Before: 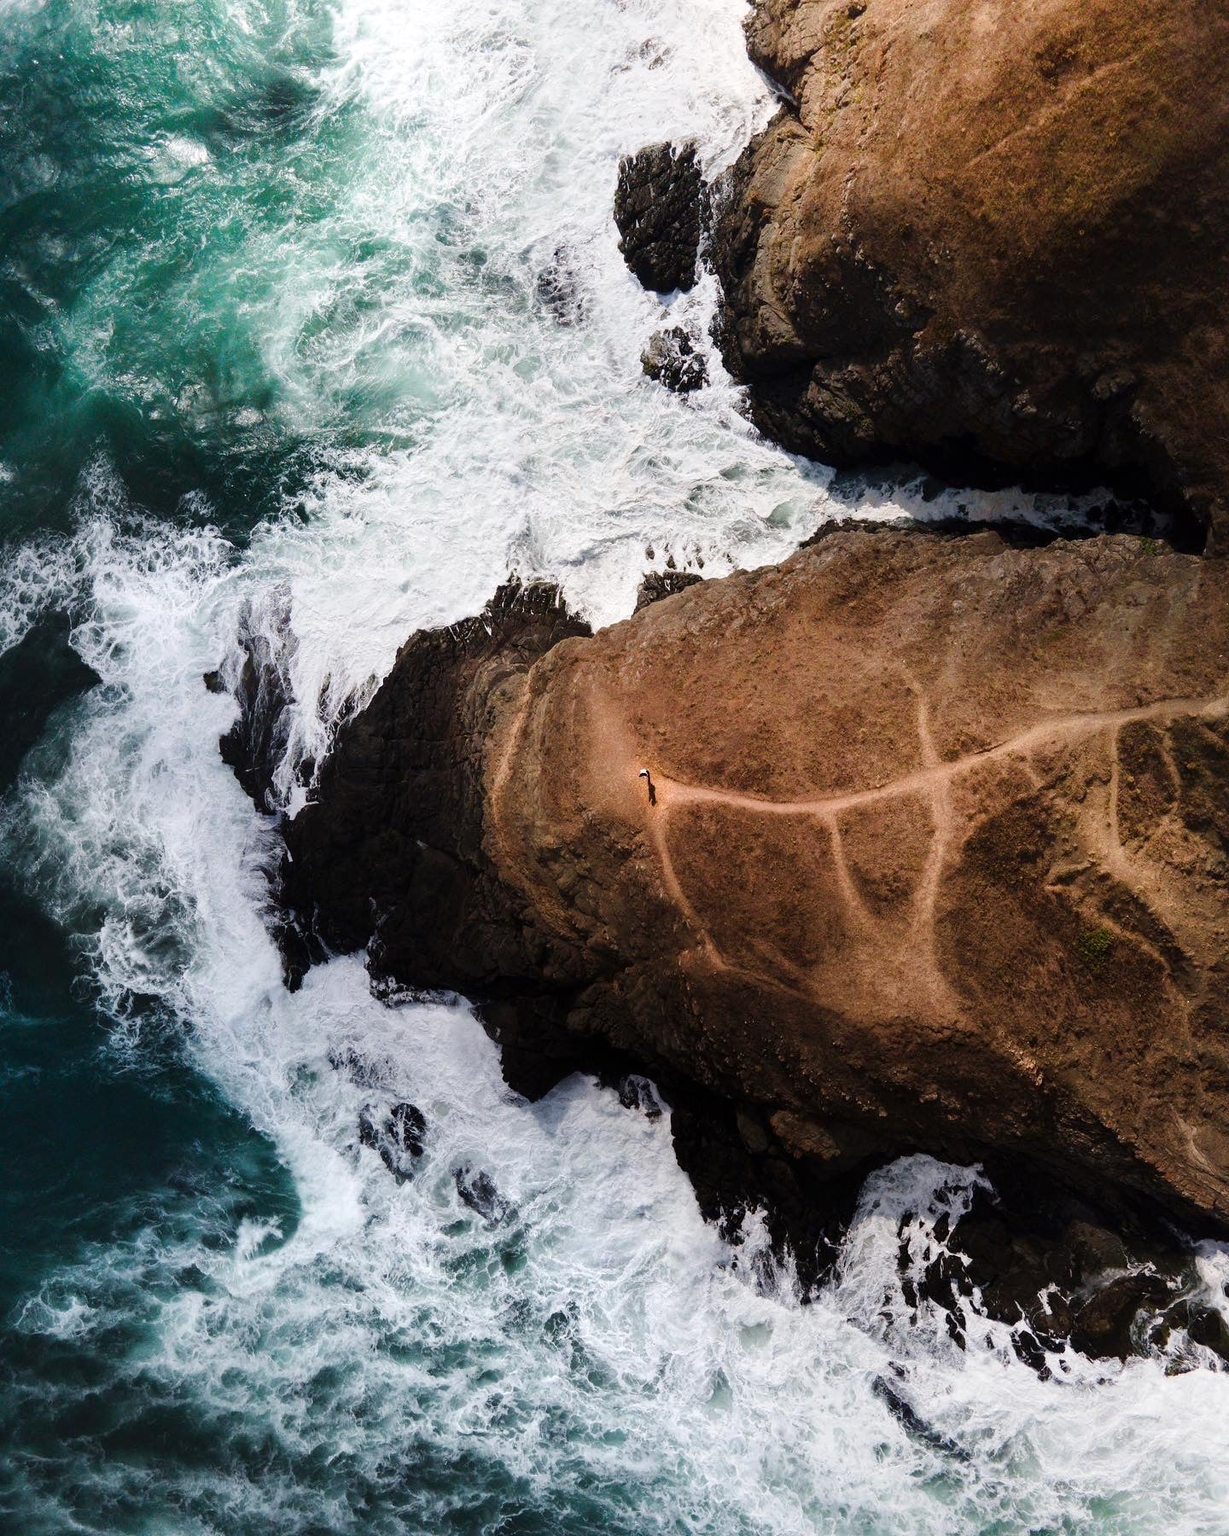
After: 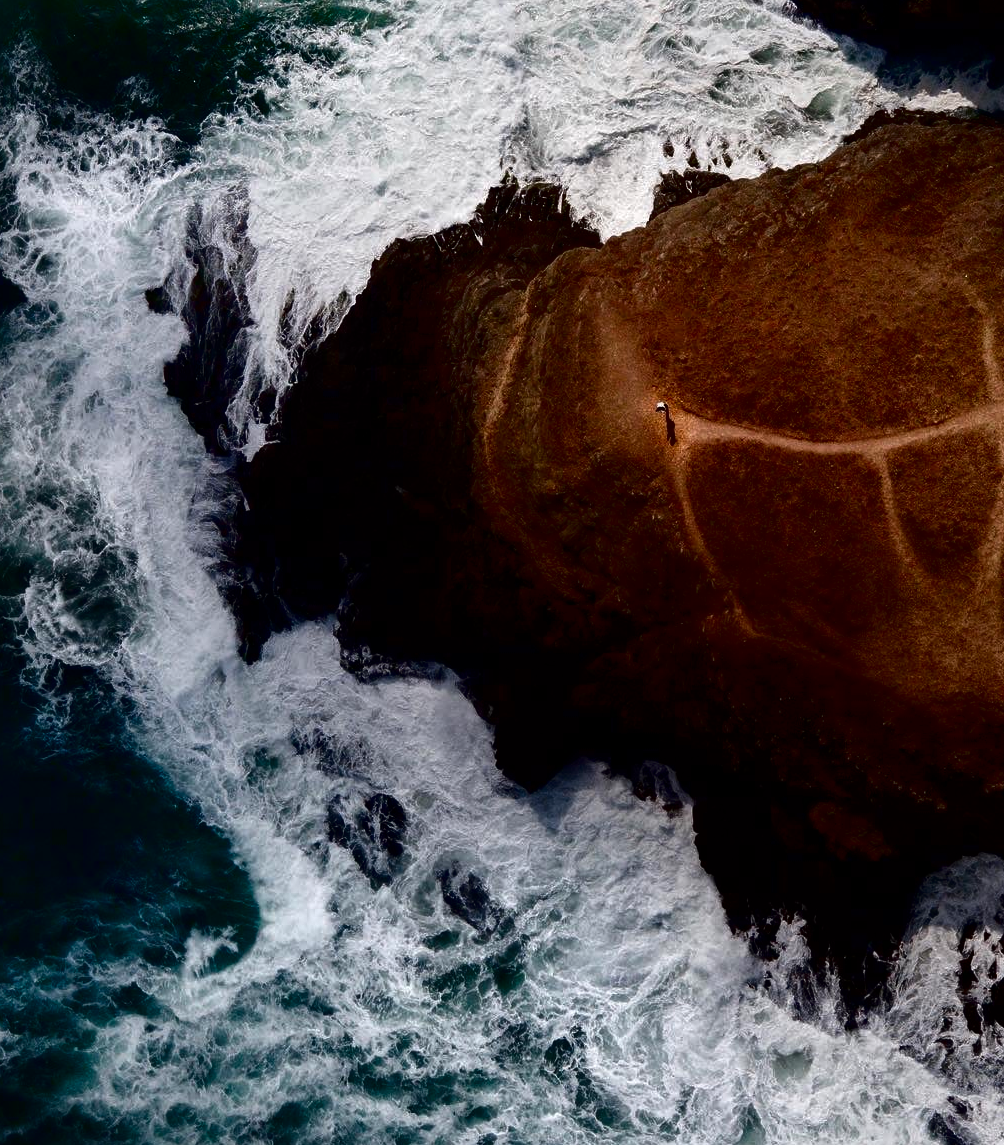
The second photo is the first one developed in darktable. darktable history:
crop: left 6.528%, top 27.745%, right 23.743%, bottom 8.623%
contrast brightness saturation: contrast 0.09, brightness -0.581, saturation 0.175
tone equalizer: edges refinement/feathering 500, mask exposure compensation -1.57 EV, preserve details no
